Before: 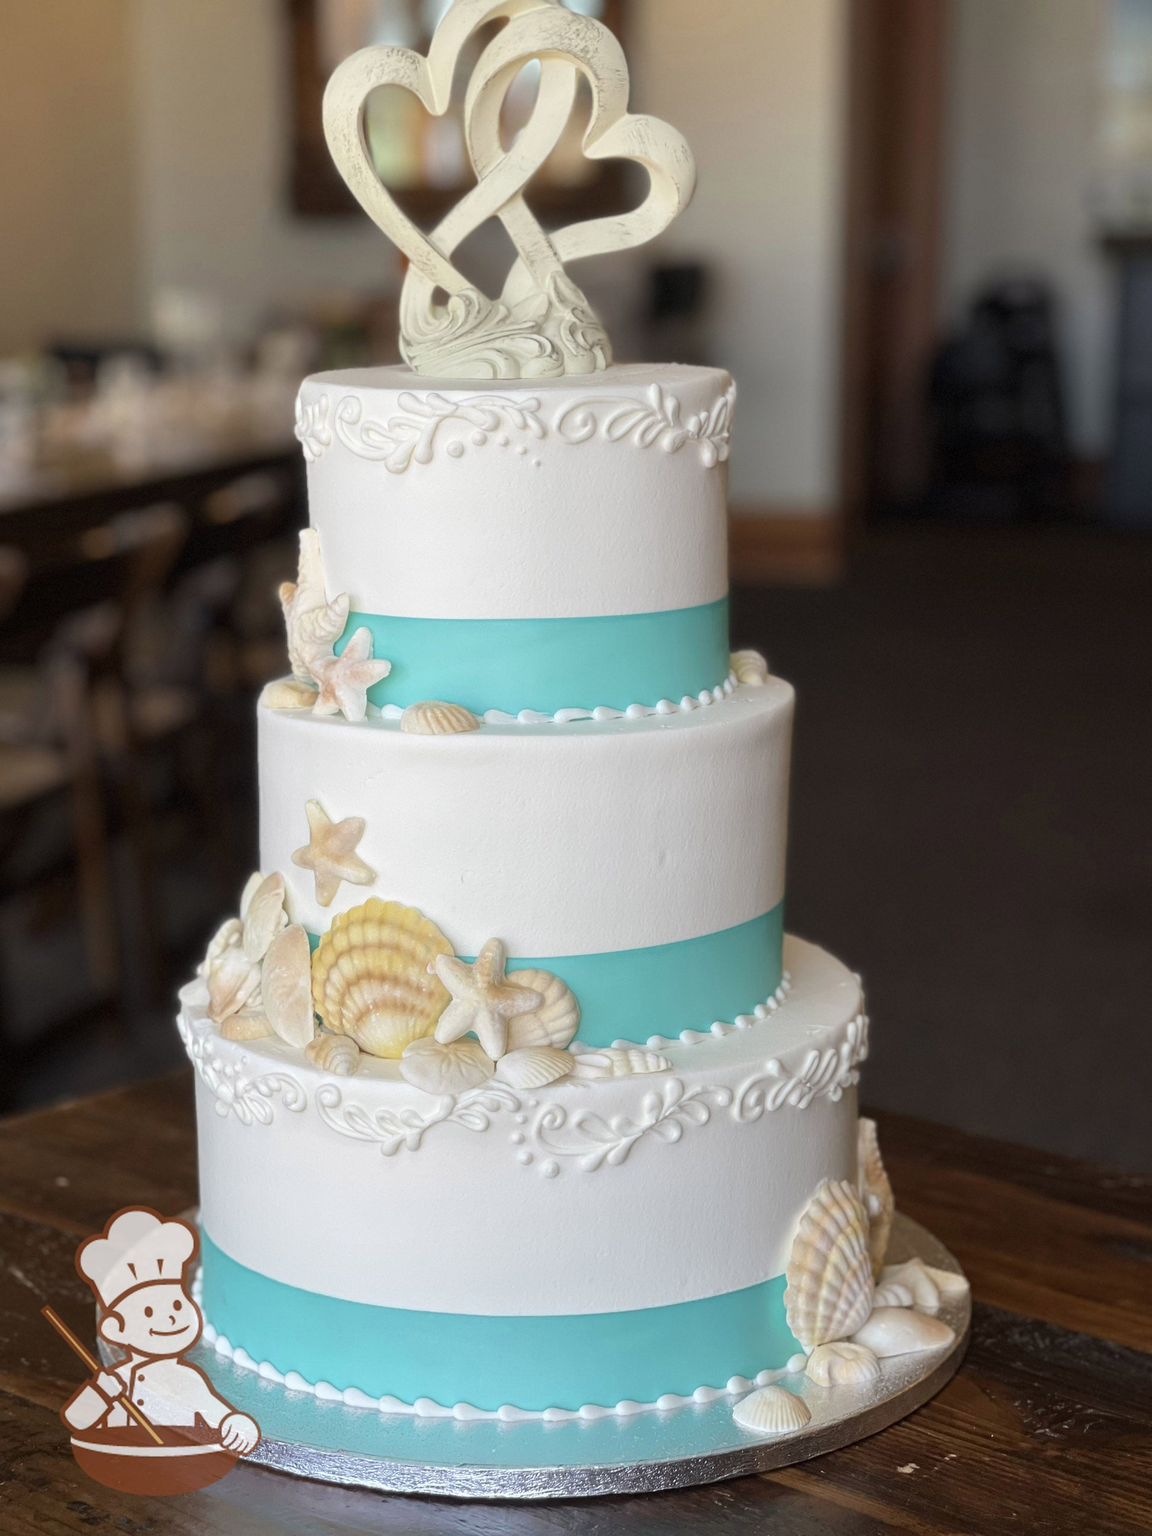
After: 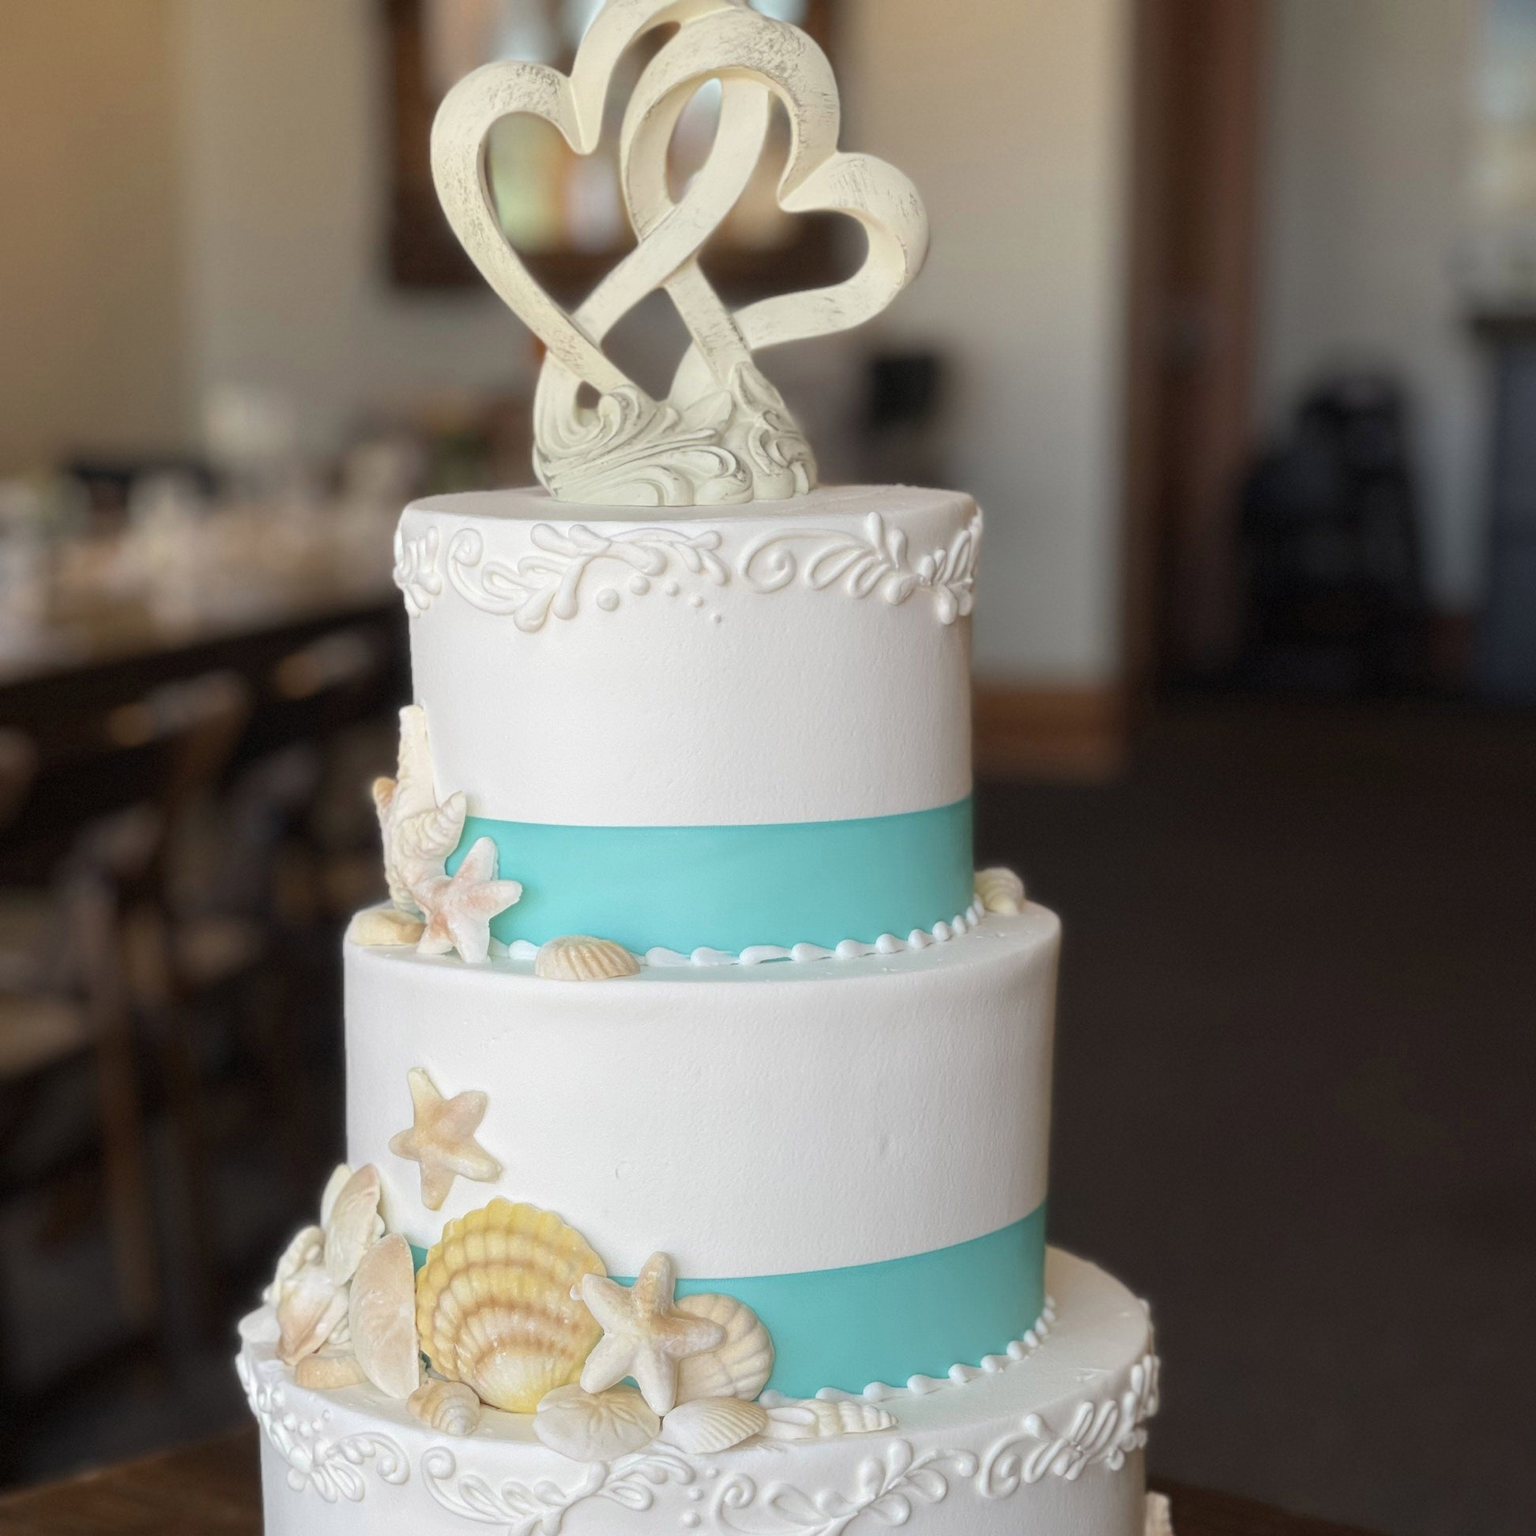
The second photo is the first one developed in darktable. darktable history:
crop: bottom 24.967%
local contrast: mode bilateral grid, contrast 100, coarseness 100, detail 91%, midtone range 0.2
